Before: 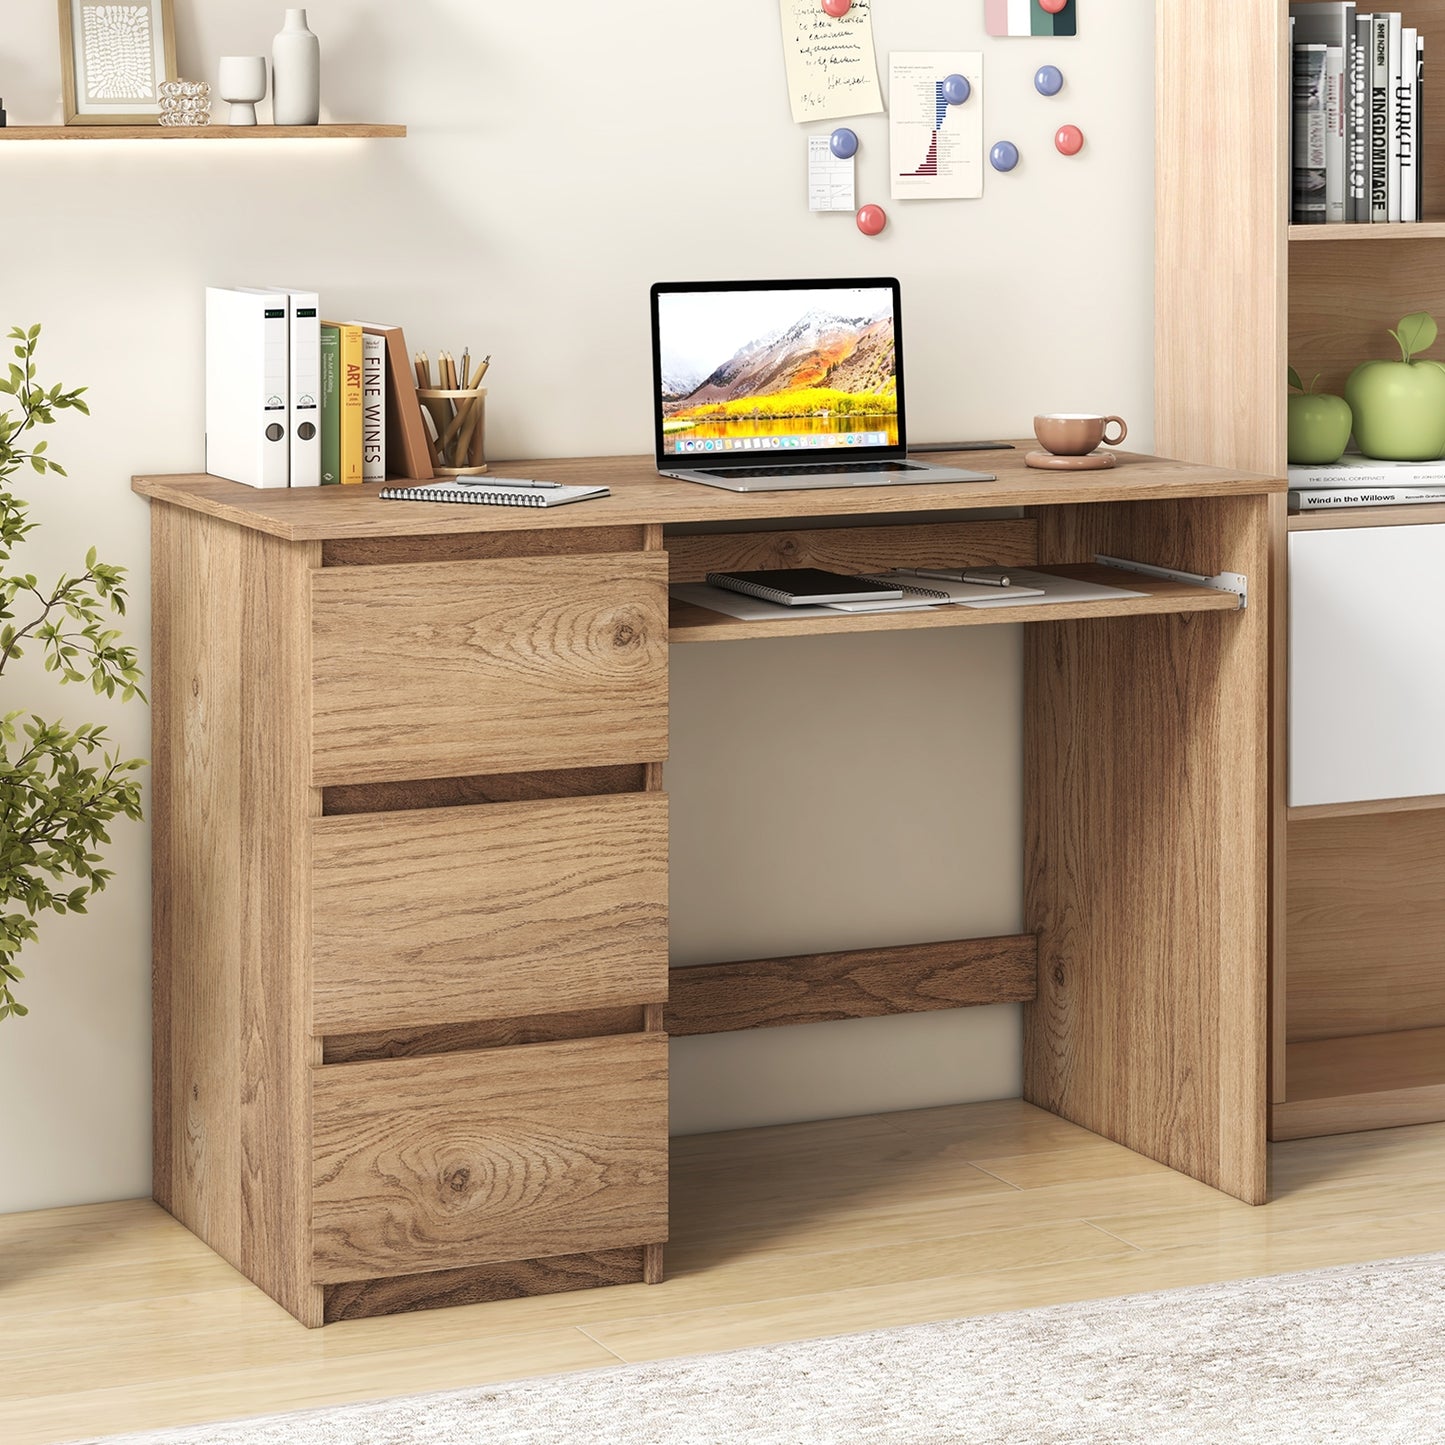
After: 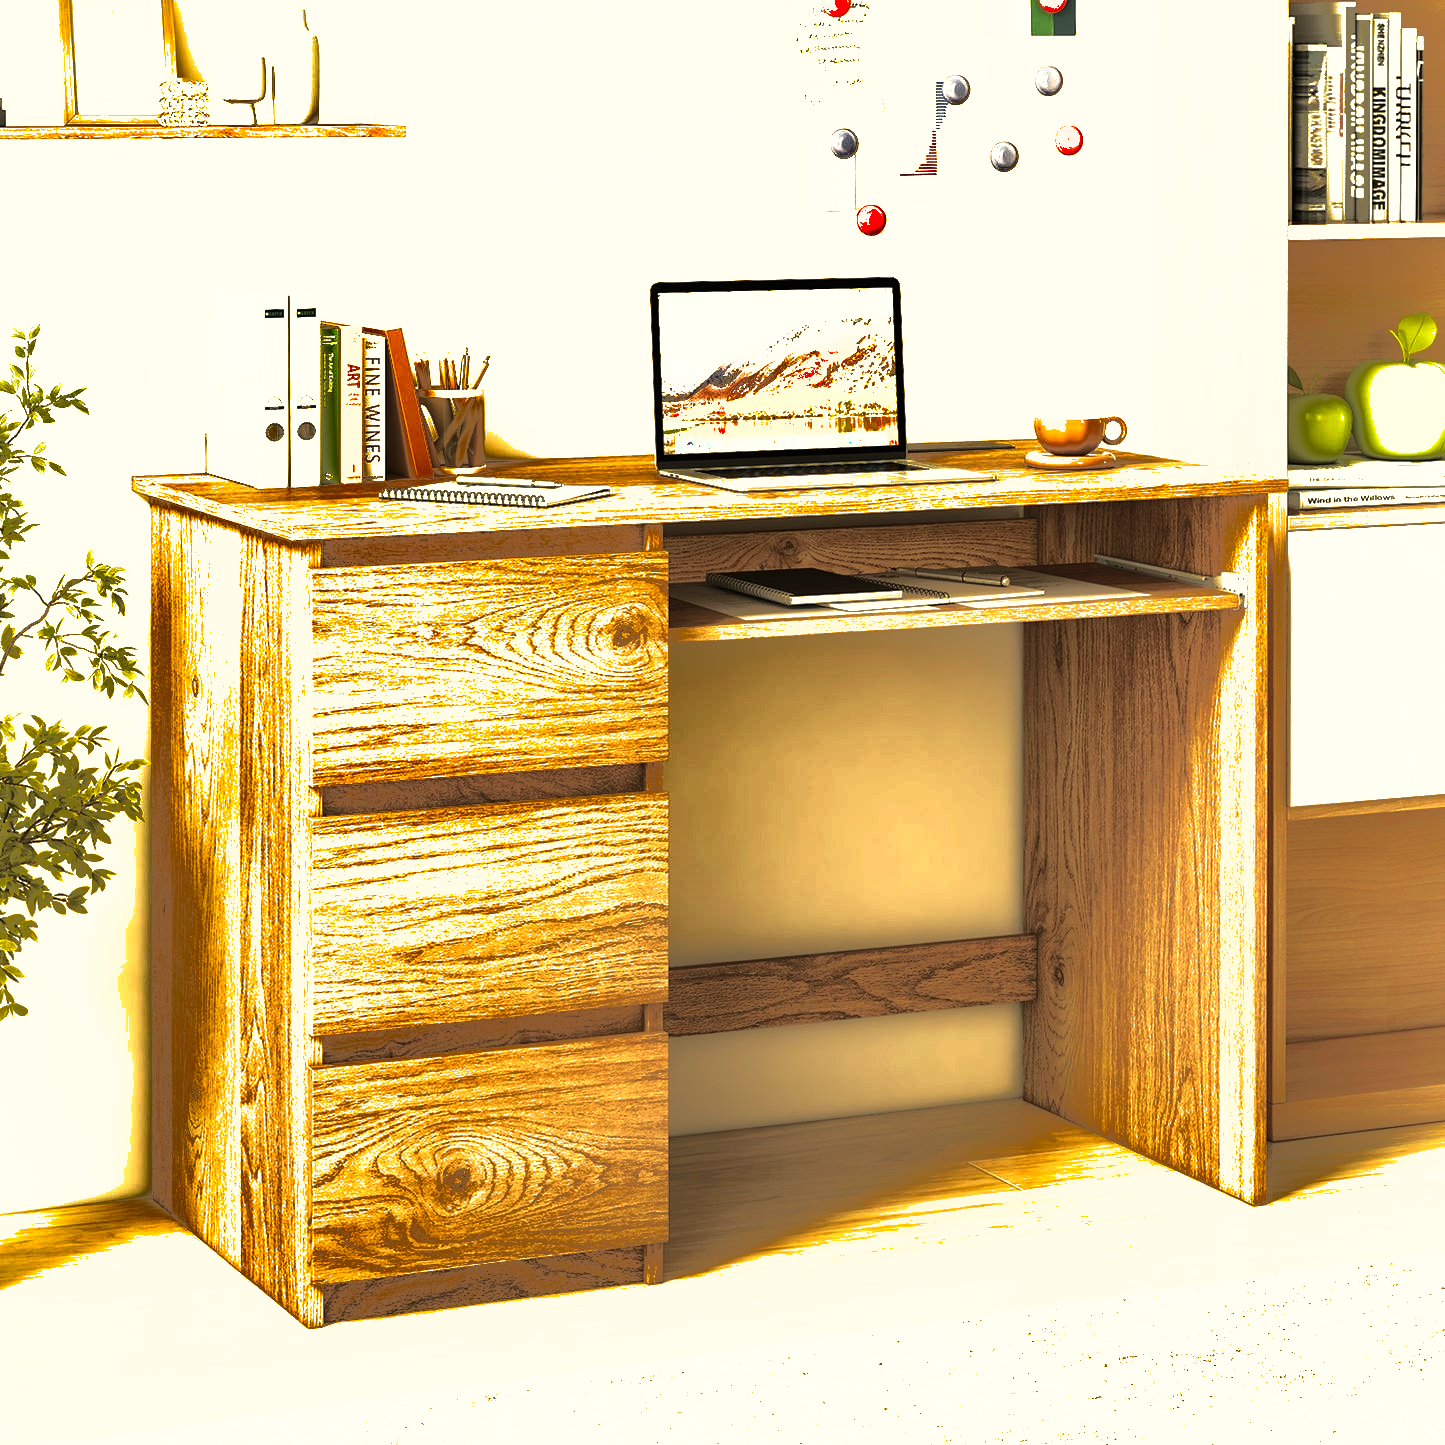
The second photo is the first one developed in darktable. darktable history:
tone equalizer: -8 EV -0.75 EV, -7 EV -0.7 EV, -6 EV -0.6 EV, -5 EV -0.4 EV, -3 EV 0.4 EV, -2 EV 0.6 EV, -1 EV 0.7 EV, +0 EV 0.75 EV, edges refinement/feathering 500, mask exposure compensation -1.57 EV, preserve details no
shadows and highlights: shadows -19.91, highlights -73.15
white balance: red 1.08, blue 0.791
exposure: black level correction 0, exposure 0.7 EV, compensate exposure bias true, compensate highlight preservation false
